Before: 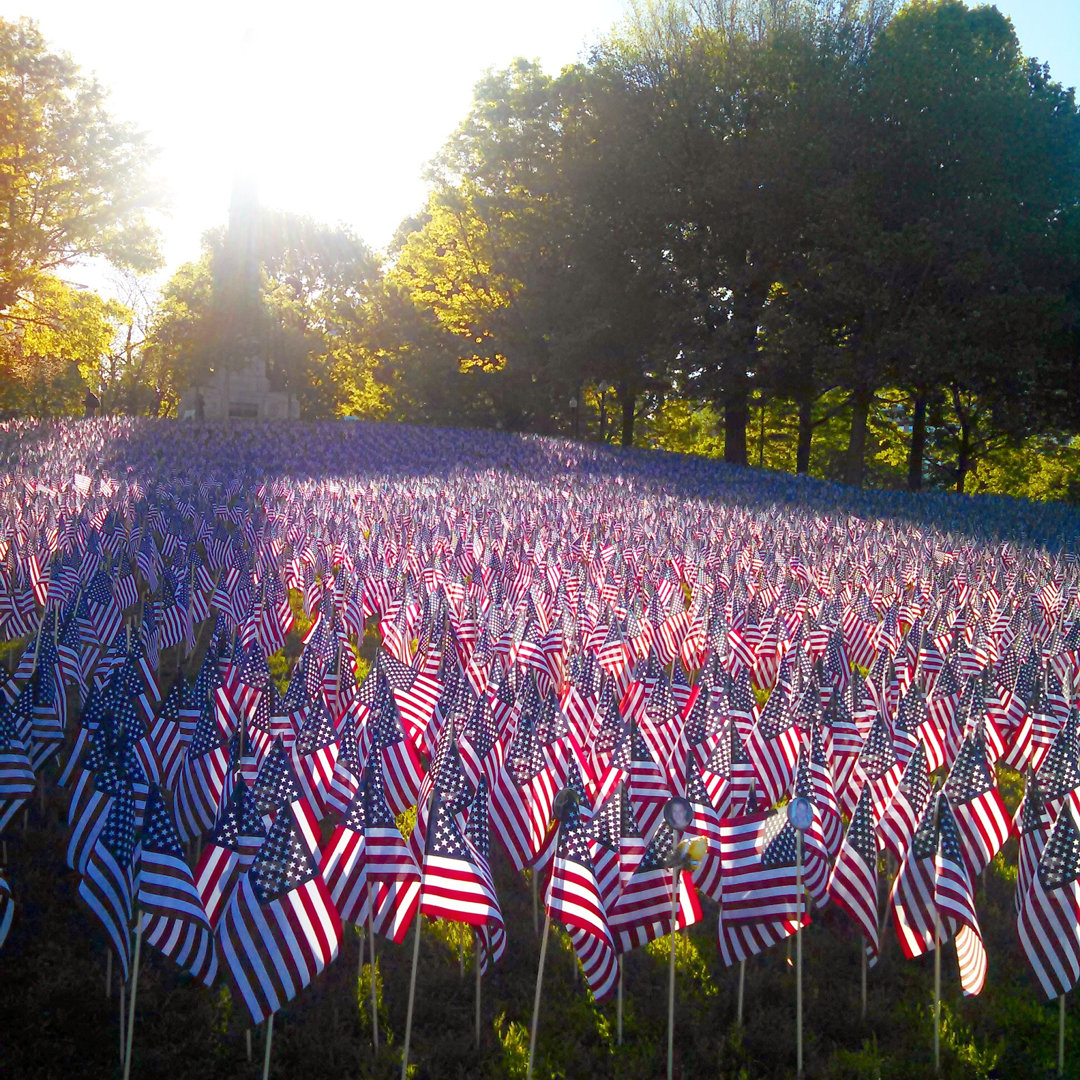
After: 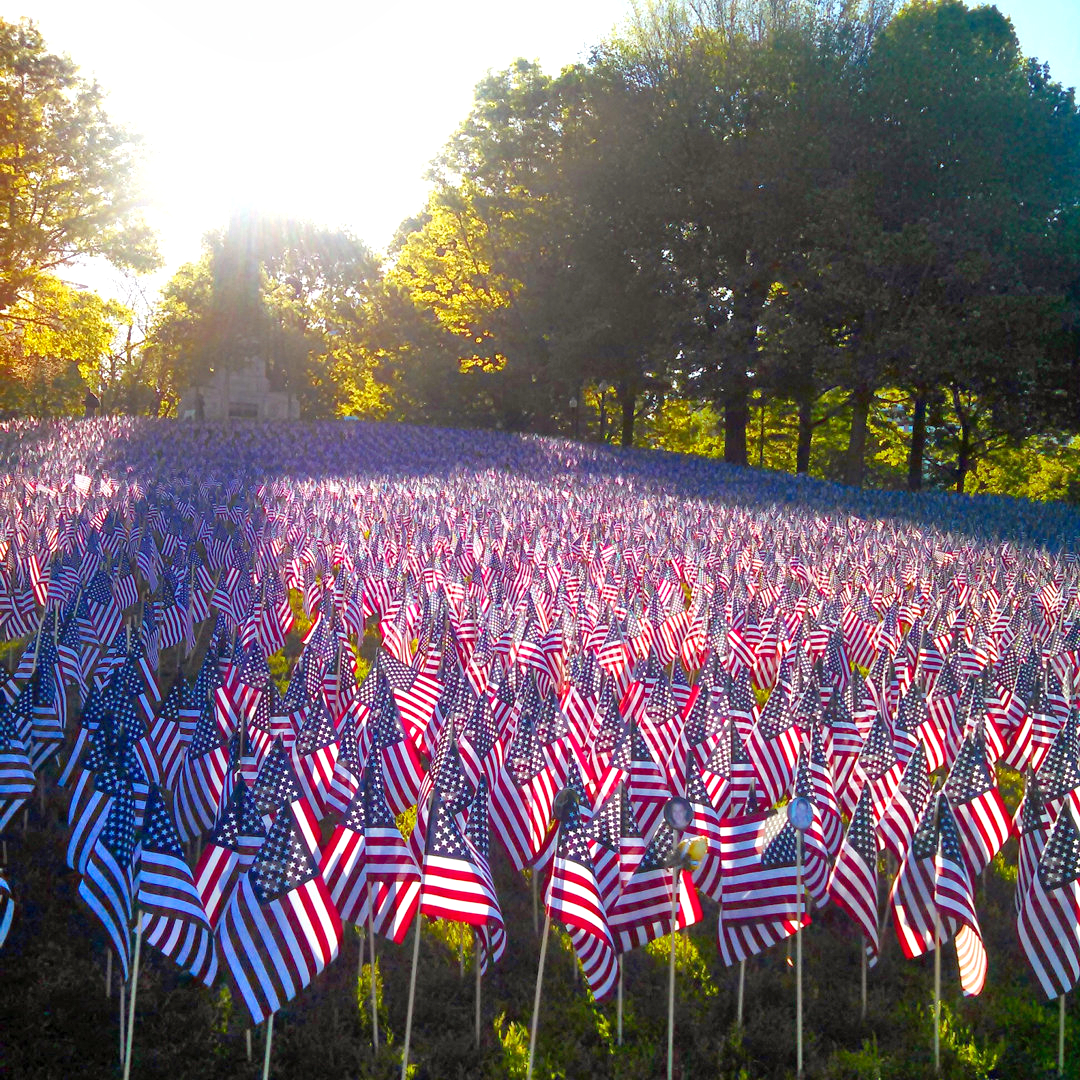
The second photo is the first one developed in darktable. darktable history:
exposure: exposure 0.203 EV, compensate highlight preservation false
contrast brightness saturation: saturation 0.104
shadows and highlights: soften with gaussian
